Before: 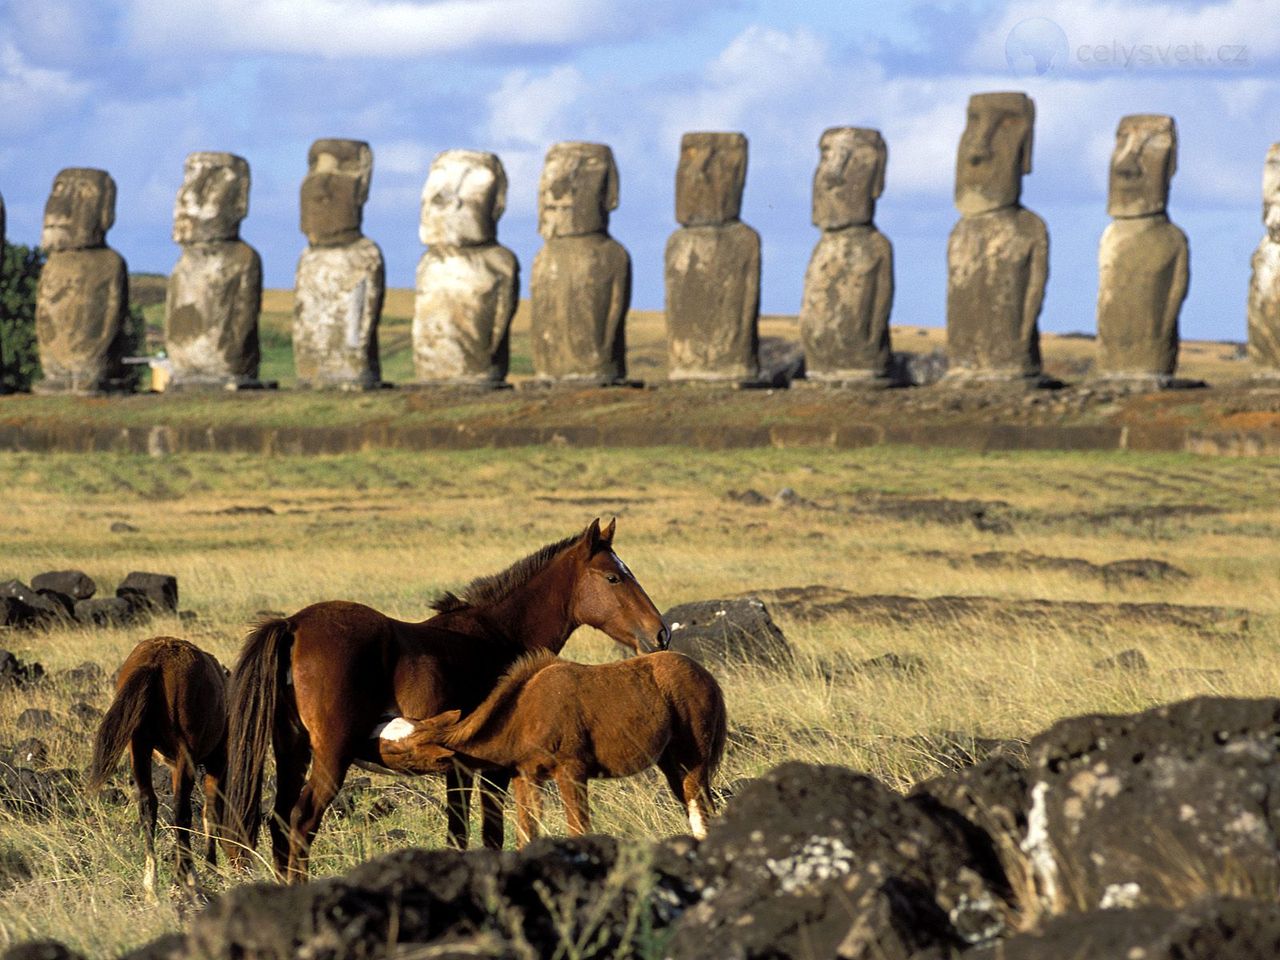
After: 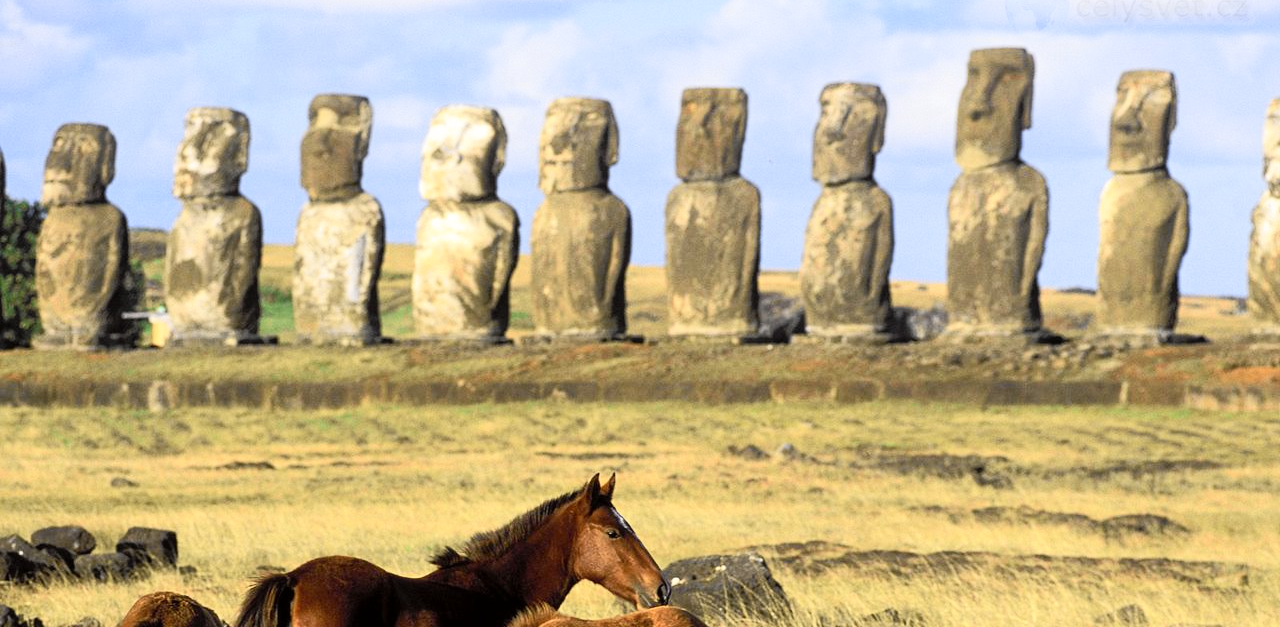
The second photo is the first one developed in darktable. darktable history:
tone curve: curves: ch0 [(0, 0) (0.055, 0.057) (0.258, 0.307) (0.434, 0.543) (0.517, 0.657) (0.745, 0.874) (1, 1)]; ch1 [(0, 0) (0.346, 0.307) (0.418, 0.383) (0.46, 0.439) (0.482, 0.493) (0.502, 0.503) (0.517, 0.514) (0.55, 0.561) (0.588, 0.603) (0.646, 0.688) (1, 1)]; ch2 [(0, 0) (0.346, 0.34) (0.431, 0.45) (0.485, 0.499) (0.5, 0.503) (0.527, 0.525) (0.545, 0.562) (0.679, 0.706) (1, 1)], color space Lab, independent channels, preserve colors none
crop and rotate: top 4.785%, bottom 29.832%
